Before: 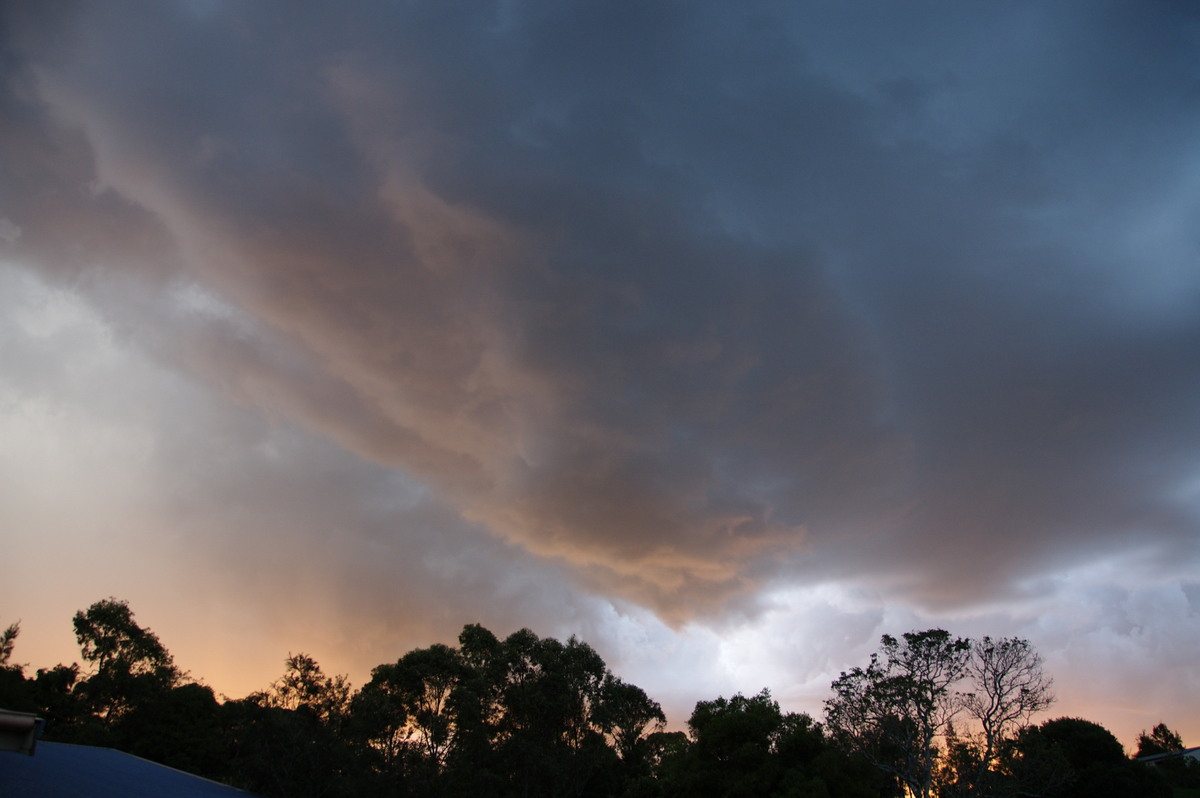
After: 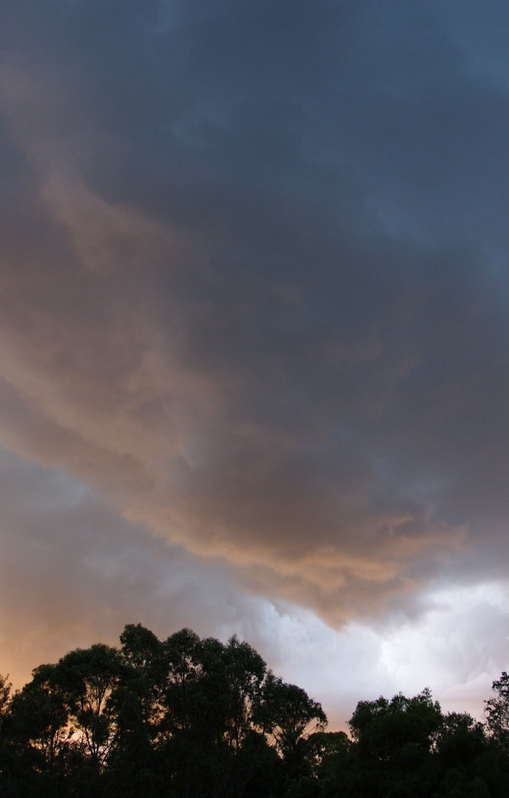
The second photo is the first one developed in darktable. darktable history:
crop: left 28.265%, right 29.242%
